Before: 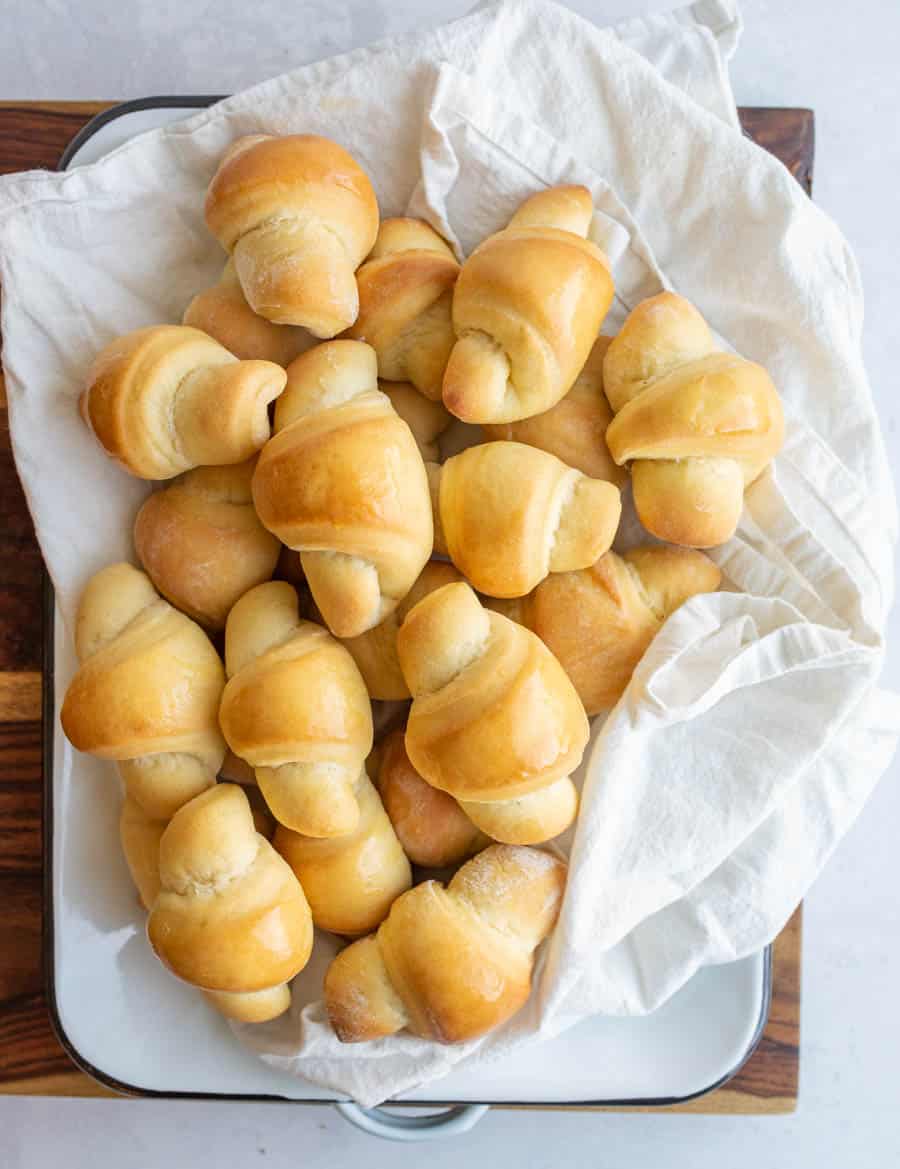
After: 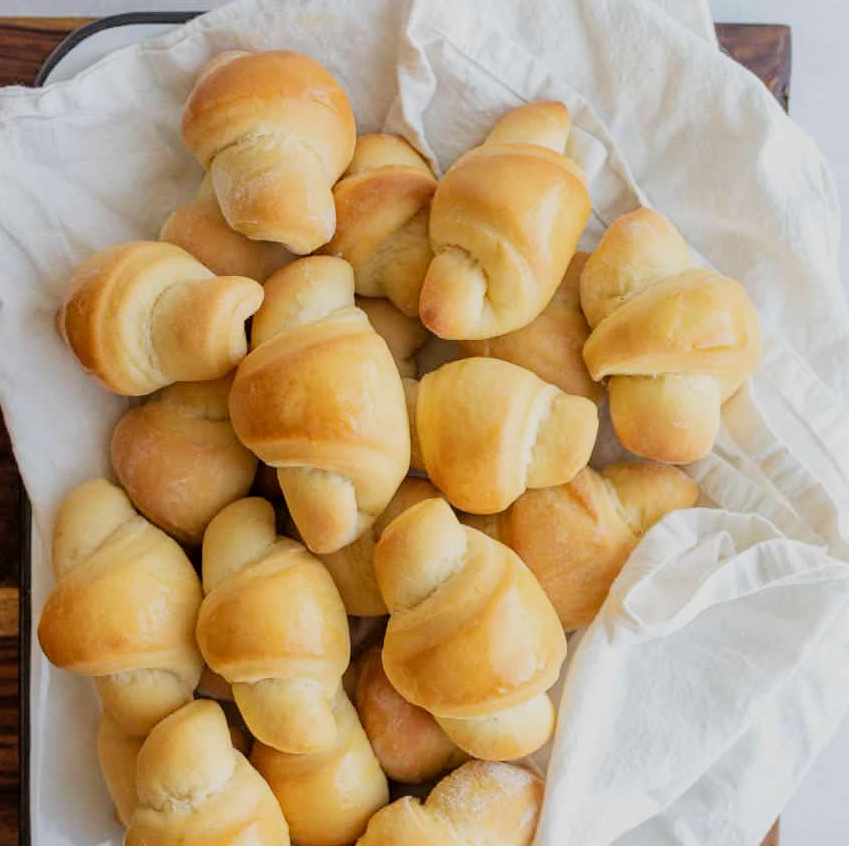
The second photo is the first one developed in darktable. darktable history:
crop: left 2.631%, top 7.268%, right 3.012%, bottom 20.307%
filmic rgb: black relative exposure -8.15 EV, white relative exposure 3.78 EV, hardness 4.46
